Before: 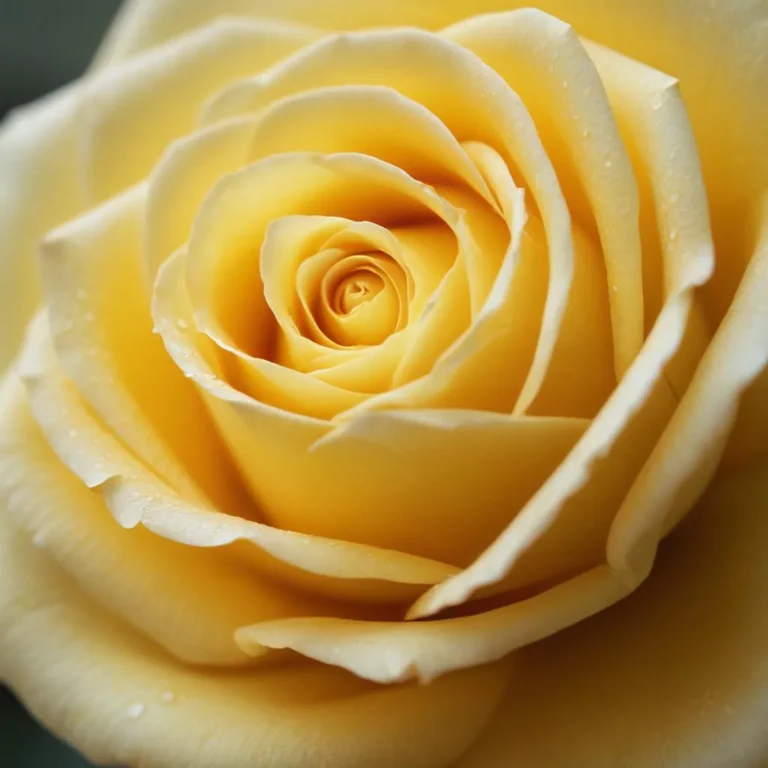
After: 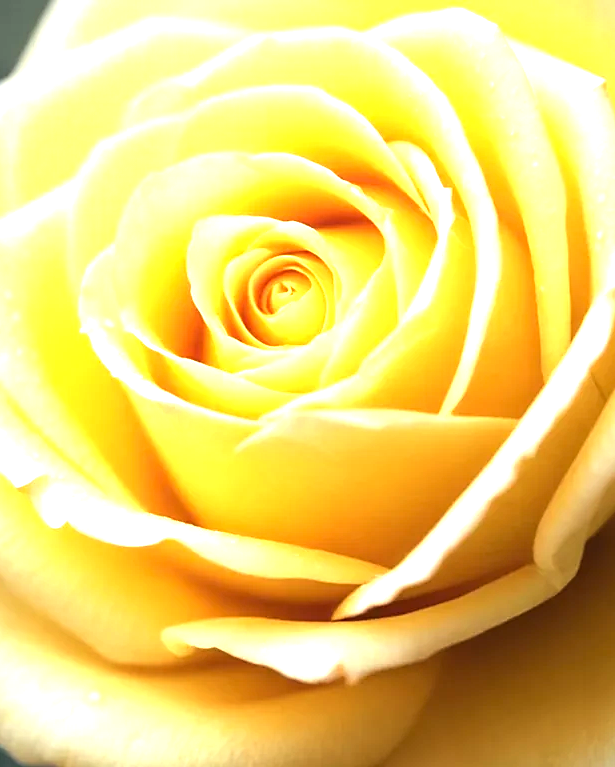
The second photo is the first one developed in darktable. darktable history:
exposure: black level correction 0, exposure 1.1 EV, compensate exposure bias true, compensate highlight preservation false
tone equalizer: -8 EV -0.417 EV, -7 EV -0.389 EV, -6 EV -0.333 EV, -5 EV -0.222 EV, -3 EV 0.222 EV, -2 EV 0.333 EV, -1 EV 0.389 EV, +0 EV 0.417 EV, edges refinement/feathering 500, mask exposure compensation -1.57 EV, preserve details no
crop and rotate: left 9.597%, right 10.195%
sharpen: radius 1.864, amount 0.398, threshold 1.271
